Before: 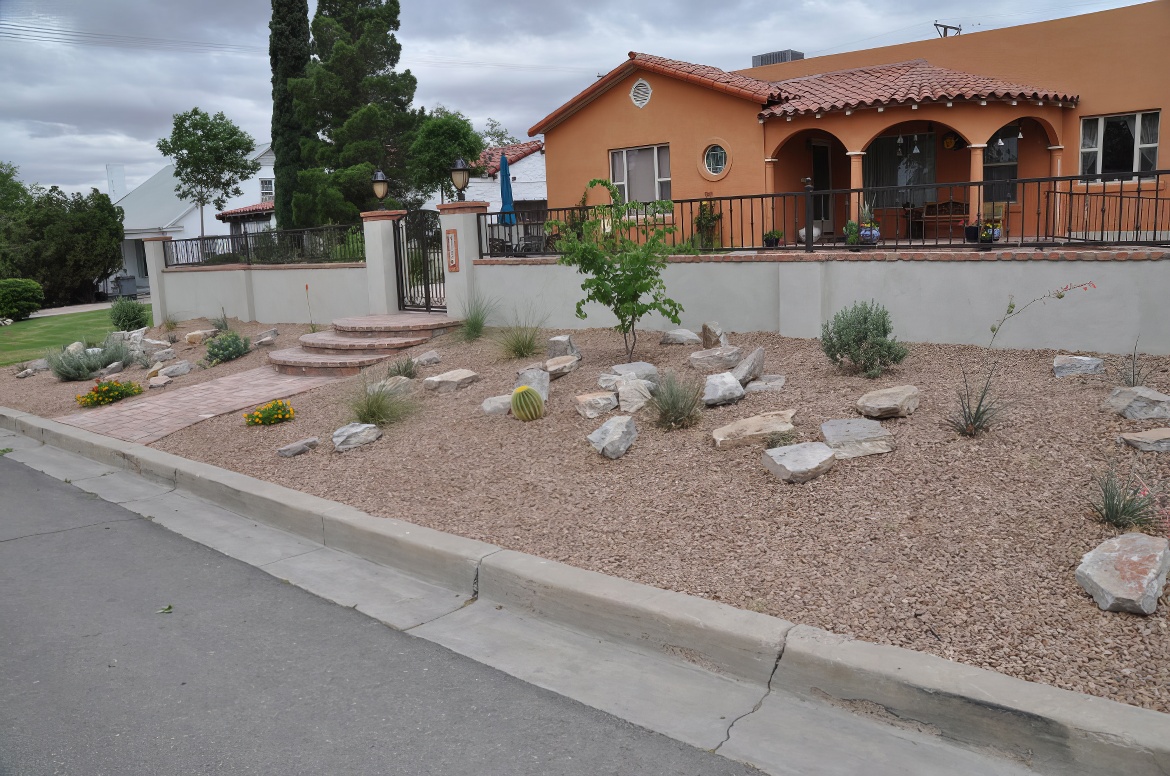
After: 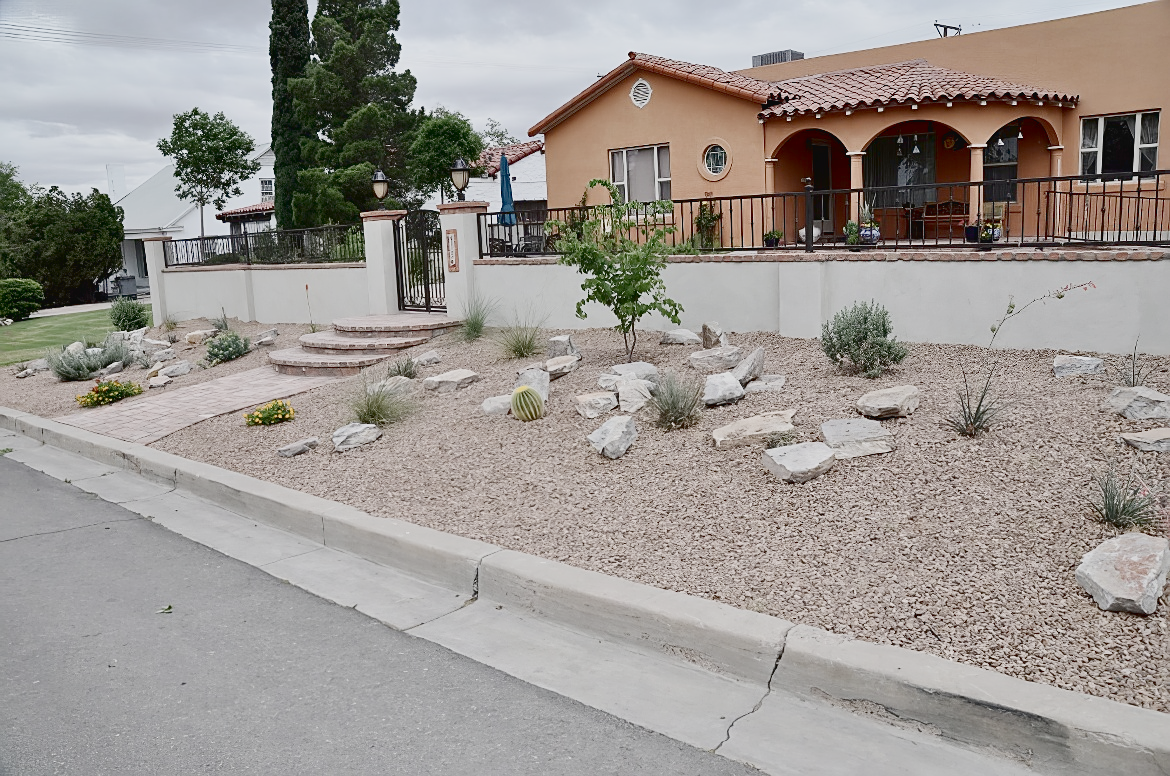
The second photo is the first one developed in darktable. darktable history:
filmic rgb: black relative exposure -7 EV, white relative exposure 6 EV, threshold 3 EV, target black luminance 0%, hardness 2.73, latitude 61.22%, contrast 0.691, highlights saturation mix 10%, shadows ↔ highlights balance -0.073%, preserve chrominance no, color science v4 (2020), iterations of high-quality reconstruction 10, contrast in shadows soft, contrast in highlights soft, enable highlight reconstruction true
exposure: exposure 0.375 EV, compensate highlight preservation false
tone curve: curves: ch0 [(0, 0.028) (0.138, 0.156) (0.468, 0.516) (0.754, 0.823) (1, 1)], color space Lab, linked channels, preserve colors none
contrast brightness saturation: contrast 0.25, saturation -0.31
sharpen: on, module defaults
